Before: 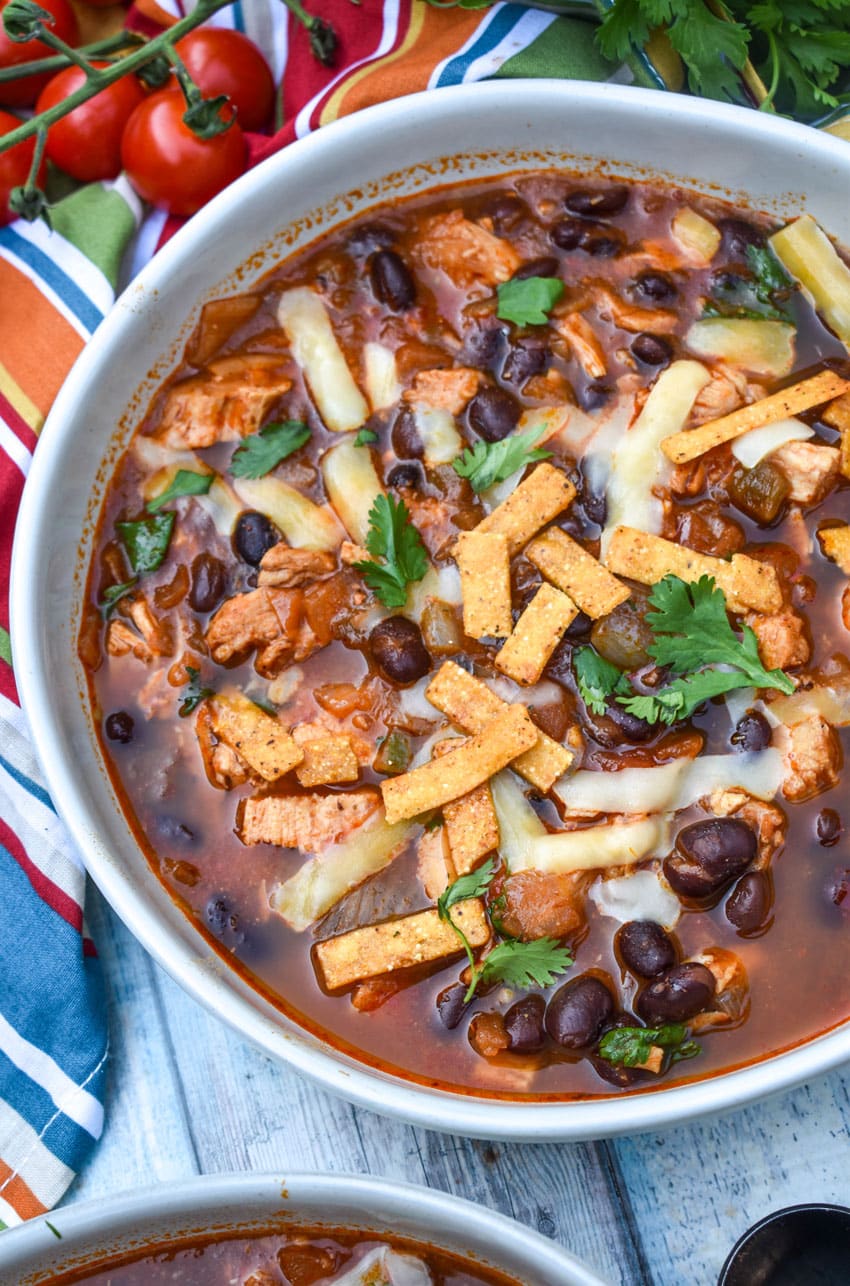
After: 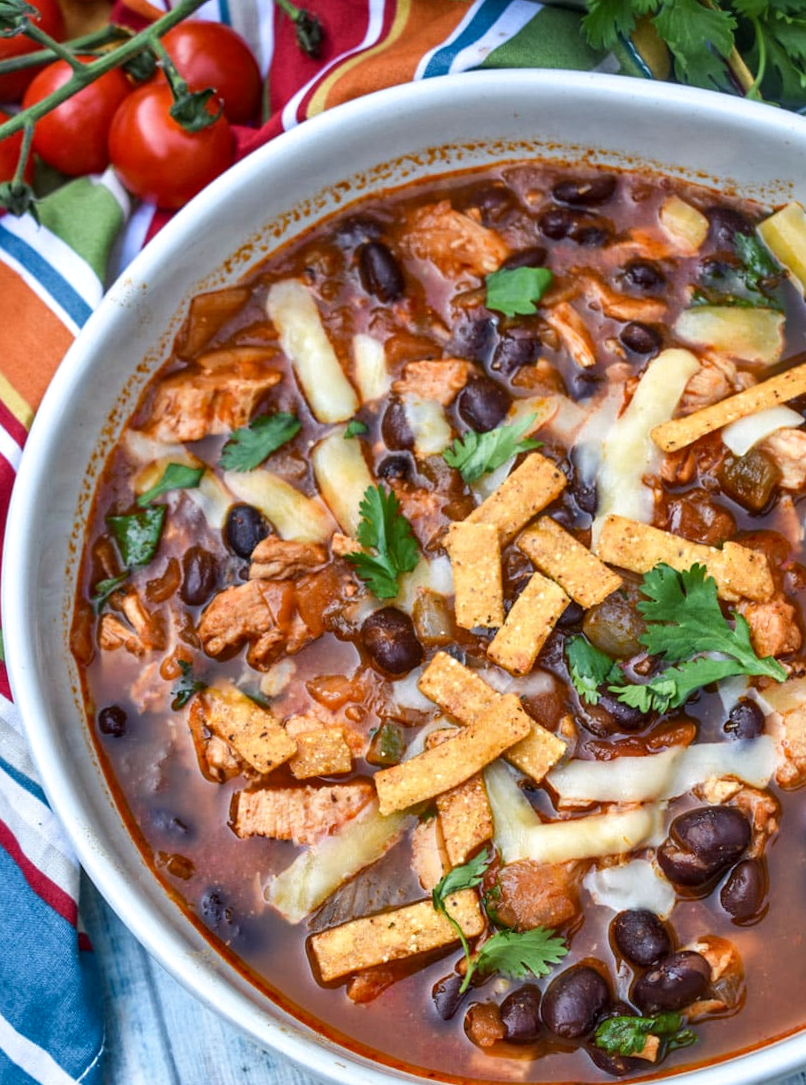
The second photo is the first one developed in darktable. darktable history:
crop and rotate: angle 0.569°, left 0.301%, right 3.402%, bottom 14.331%
shadows and highlights: low approximation 0.01, soften with gaussian
local contrast: mode bilateral grid, contrast 28, coarseness 16, detail 115%, midtone range 0.2
